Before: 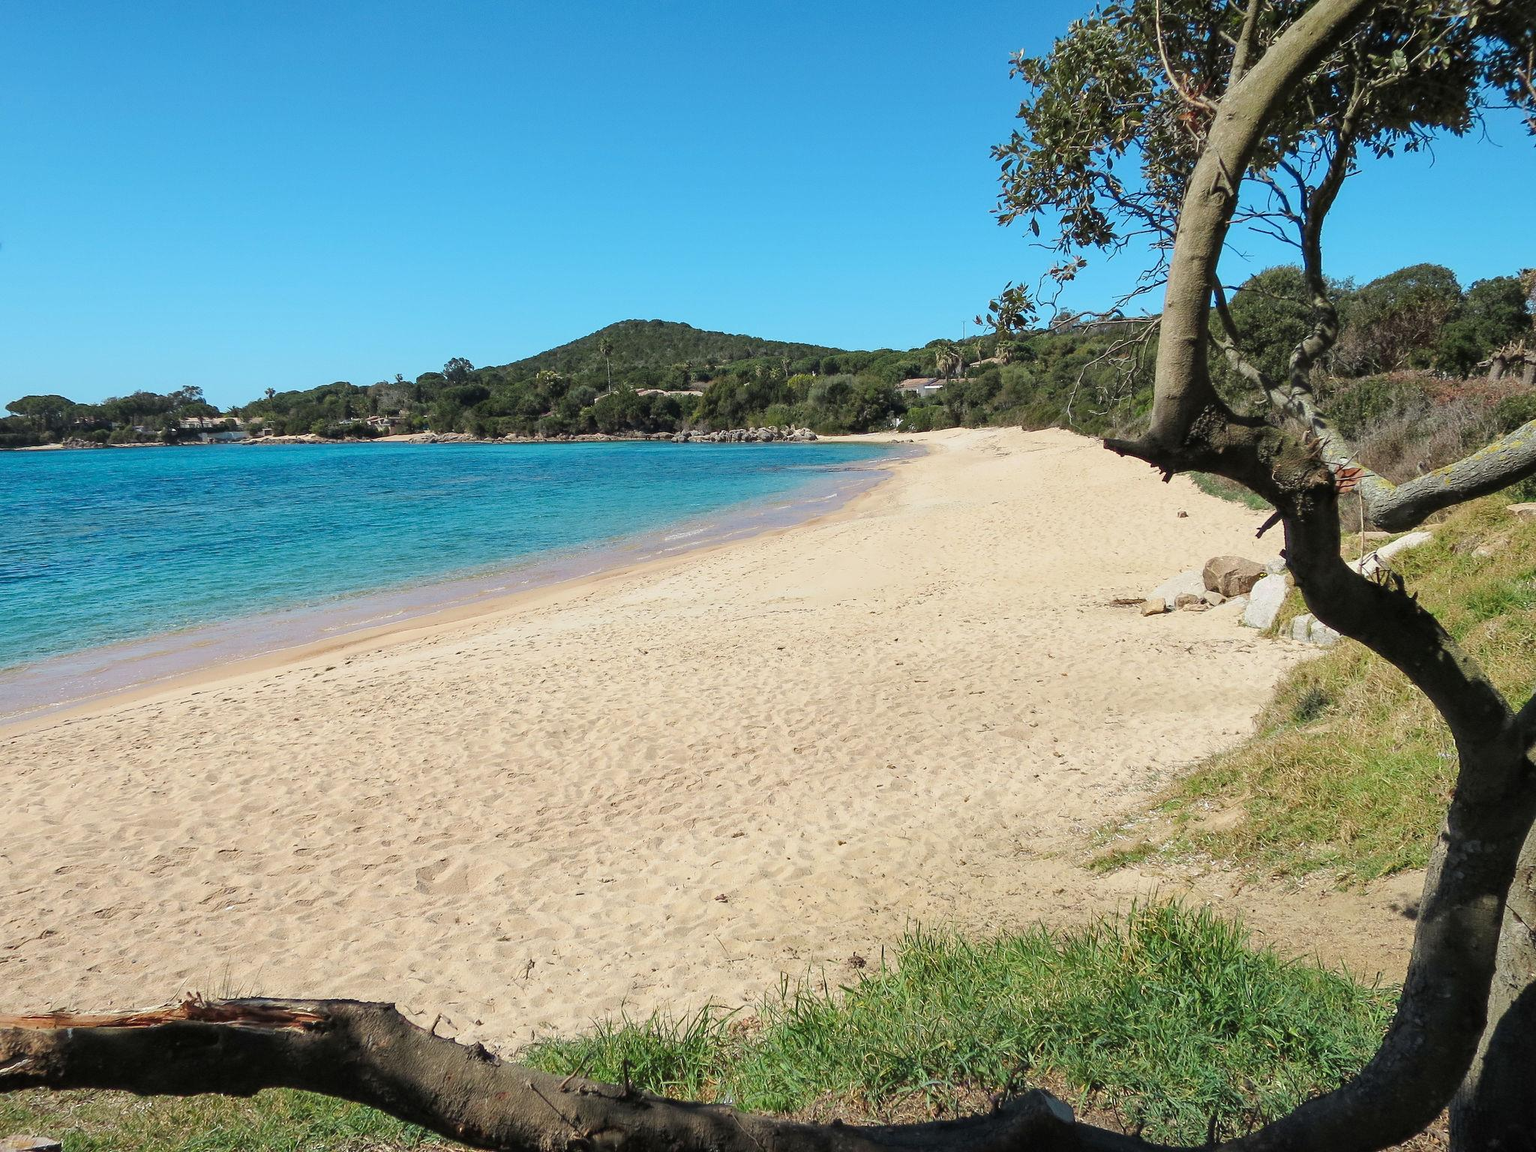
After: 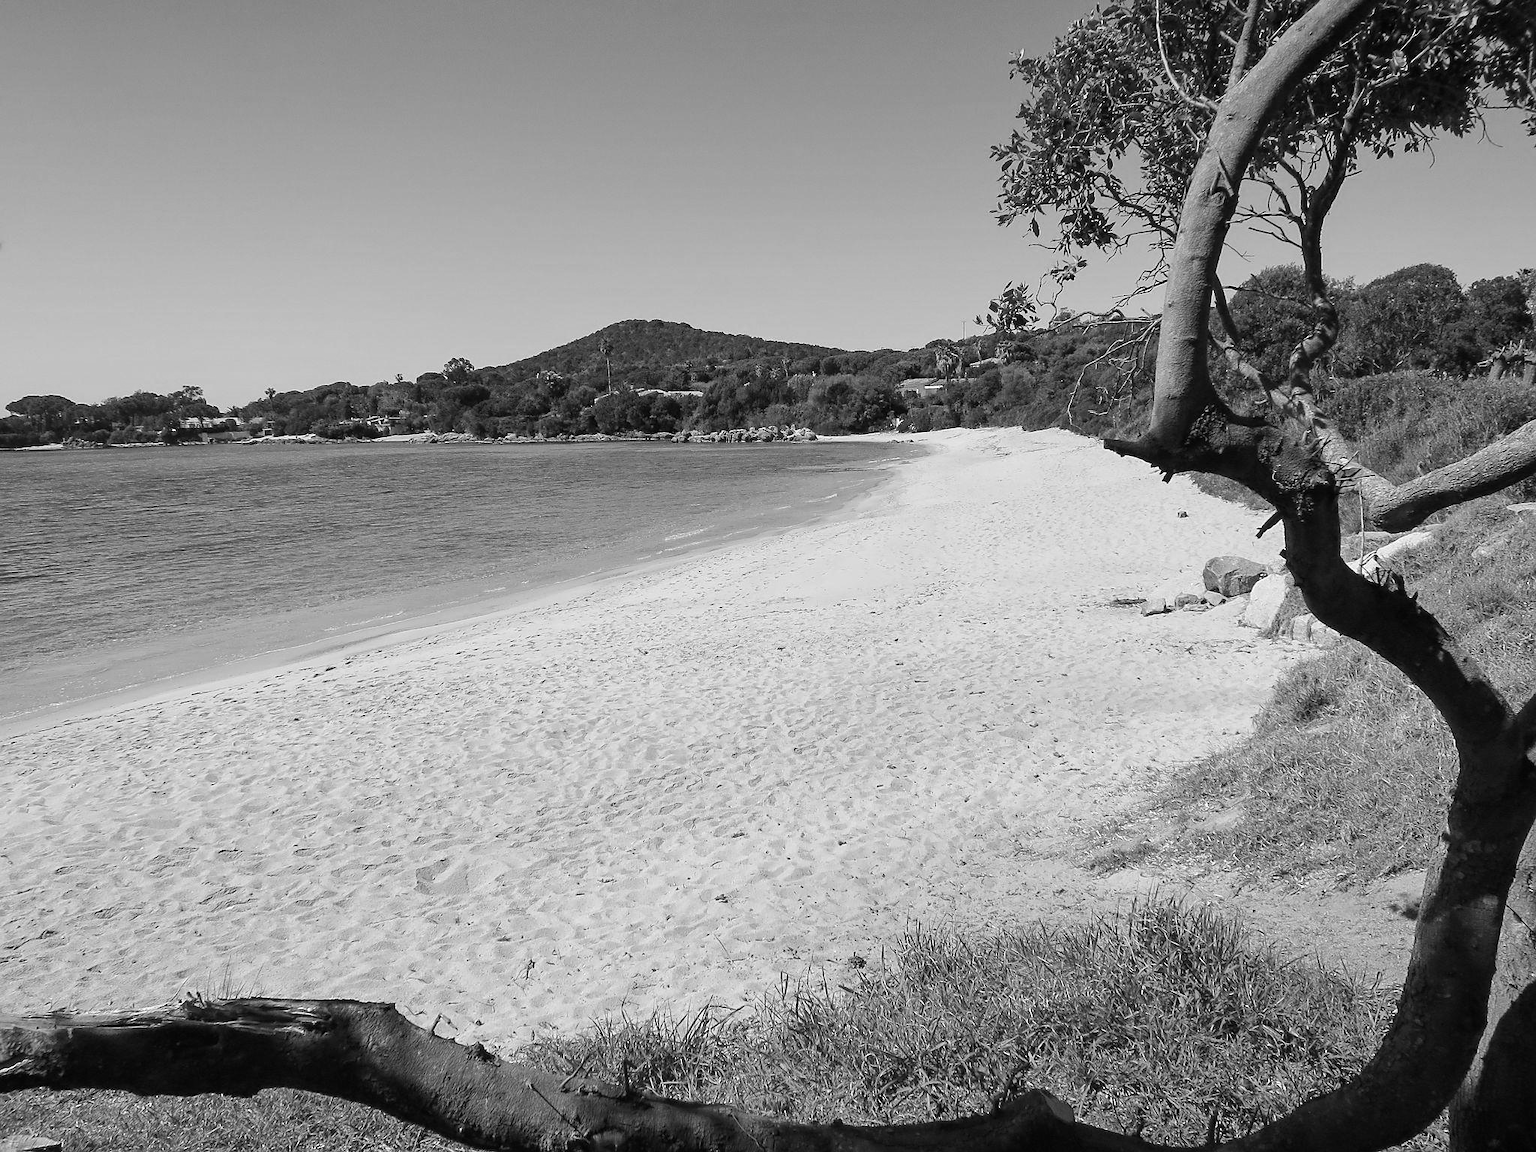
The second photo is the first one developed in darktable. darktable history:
sharpen: radius 1.559, amount 0.373, threshold 1.271
monochrome: on, module defaults
contrast brightness saturation: contrast 0.03, brightness -0.04
